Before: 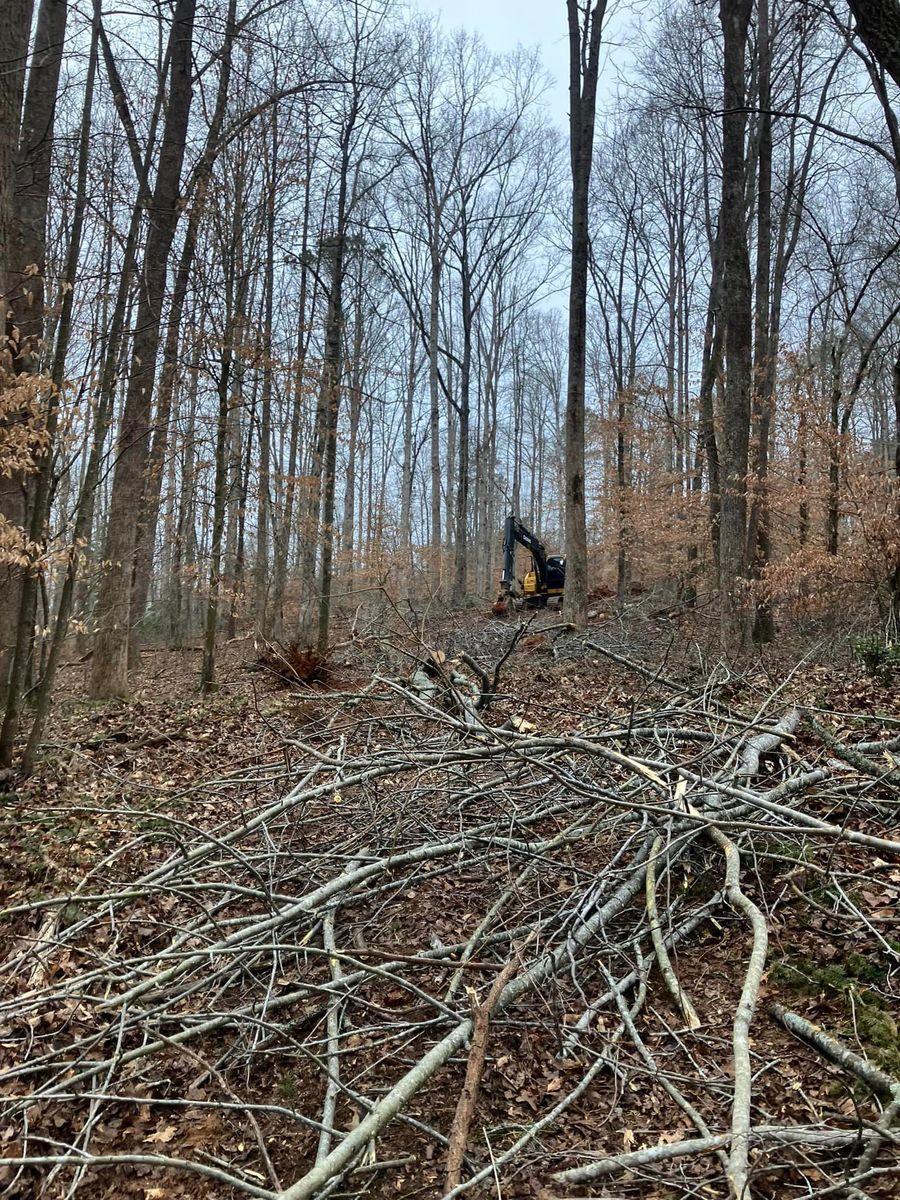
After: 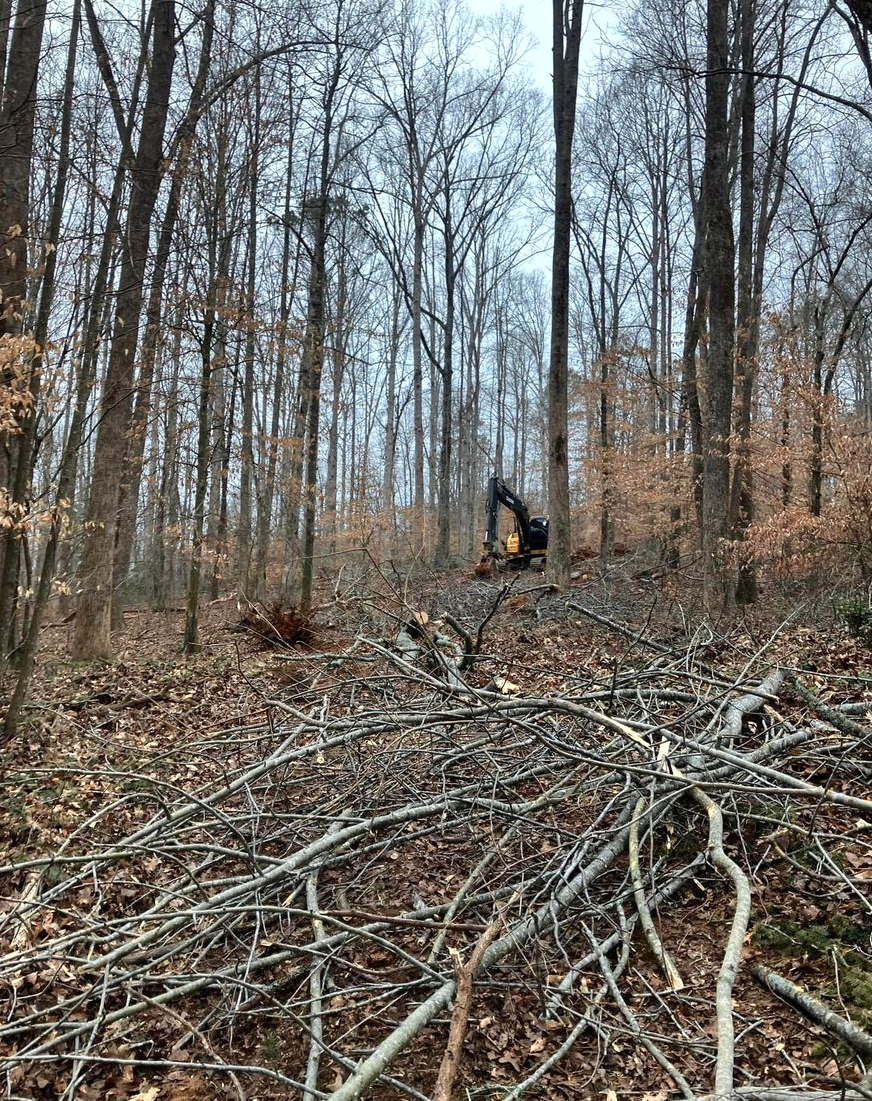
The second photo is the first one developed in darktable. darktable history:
color zones: curves: ch0 [(0.018, 0.548) (0.197, 0.654) (0.425, 0.447) (0.605, 0.658) (0.732, 0.579)]; ch1 [(0.105, 0.531) (0.224, 0.531) (0.386, 0.39) (0.618, 0.456) (0.732, 0.456) (0.956, 0.421)]; ch2 [(0.039, 0.583) (0.215, 0.465) (0.399, 0.544) (0.465, 0.548) (0.614, 0.447) (0.724, 0.43) (0.882, 0.623) (0.956, 0.632)]
crop: left 1.964%, top 3.251%, right 1.122%, bottom 4.933%
